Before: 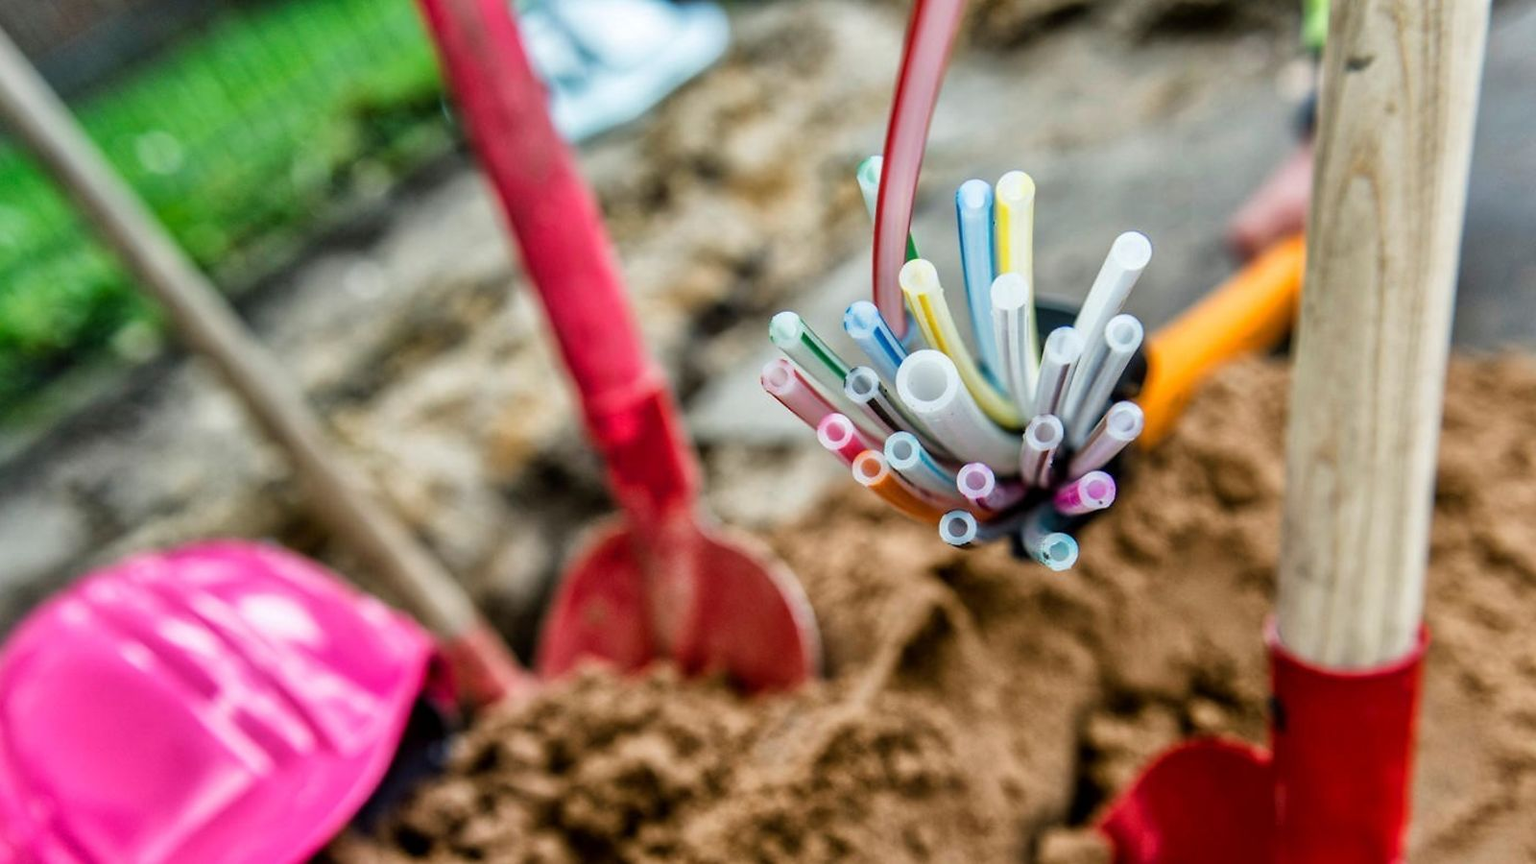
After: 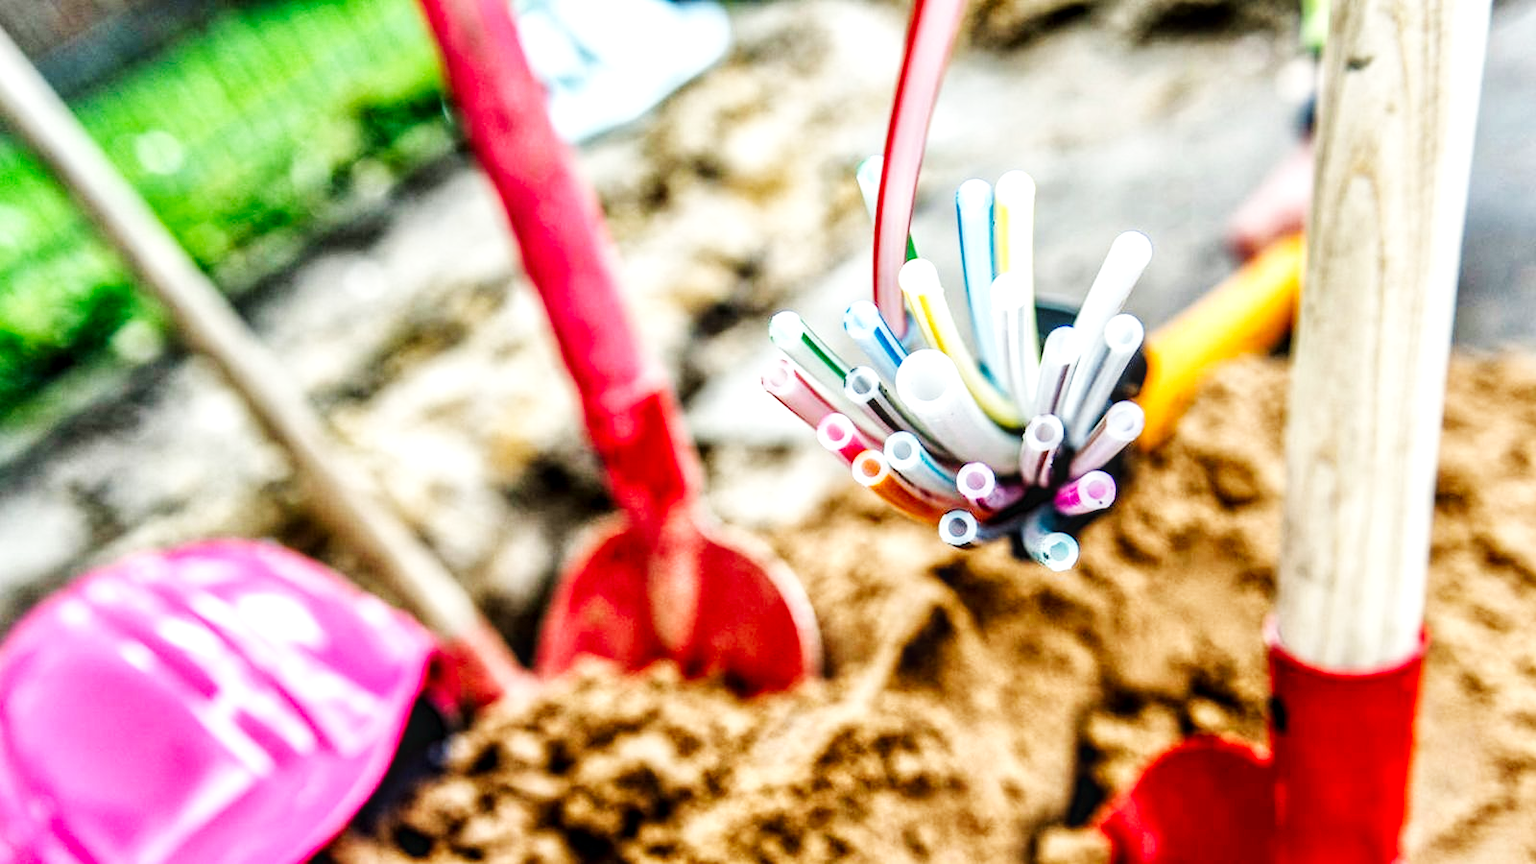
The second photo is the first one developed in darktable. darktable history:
base curve: curves: ch0 [(0, 0.003) (0.001, 0.002) (0.006, 0.004) (0.02, 0.022) (0.048, 0.086) (0.094, 0.234) (0.162, 0.431) (0.258, 0.629) (0.385, 0.8) (0.548, 0.918) (0.751, 0.988) (1, 1)], preserve colors none
local contrast: highlights 61%, detail 143%, midtone range 0.428
